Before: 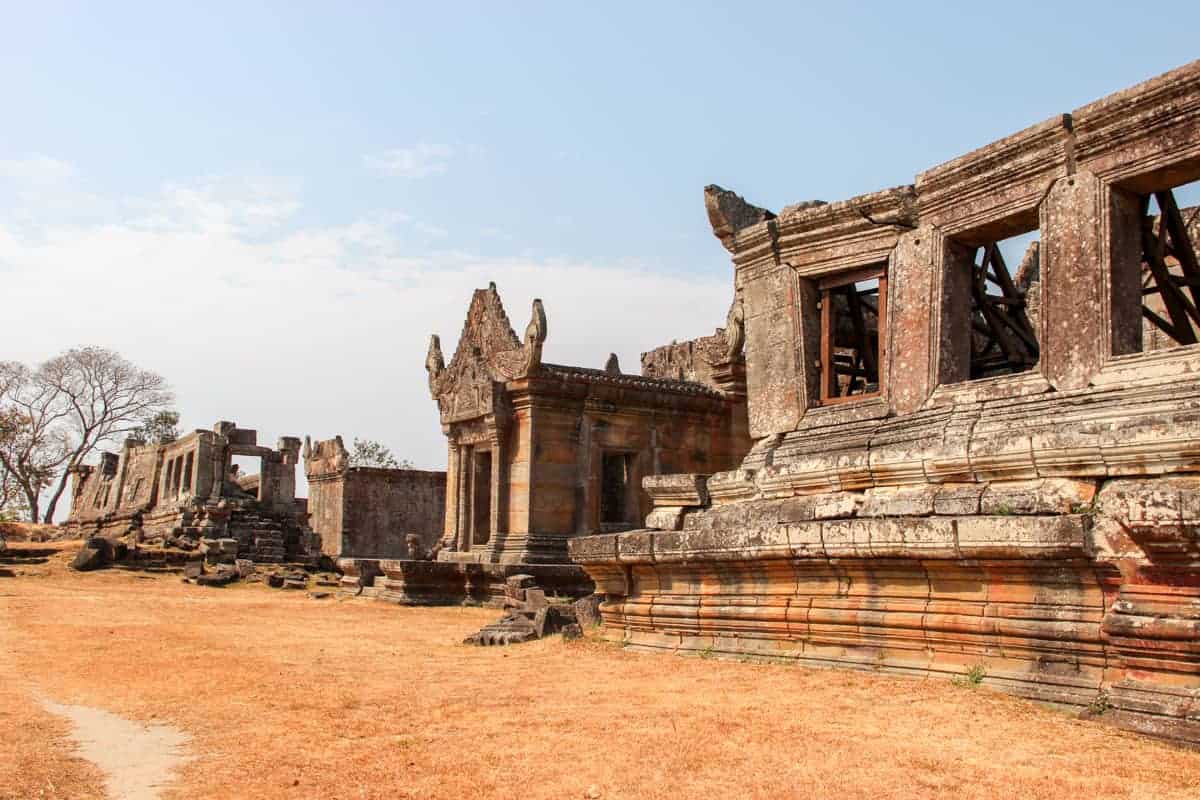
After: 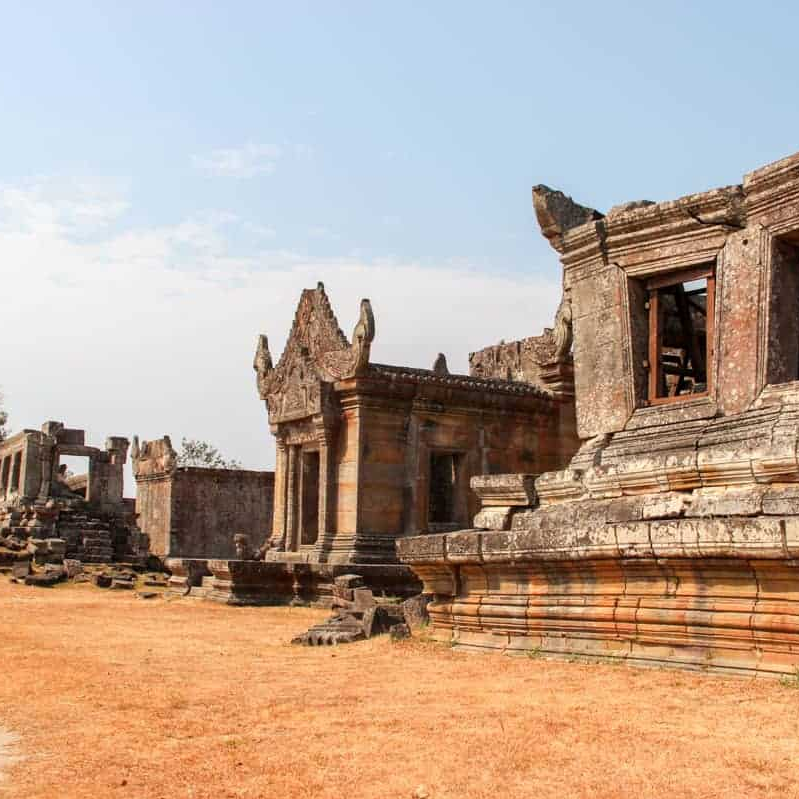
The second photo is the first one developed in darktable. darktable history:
crop and rotate: left 14.357%, right 18.994%
